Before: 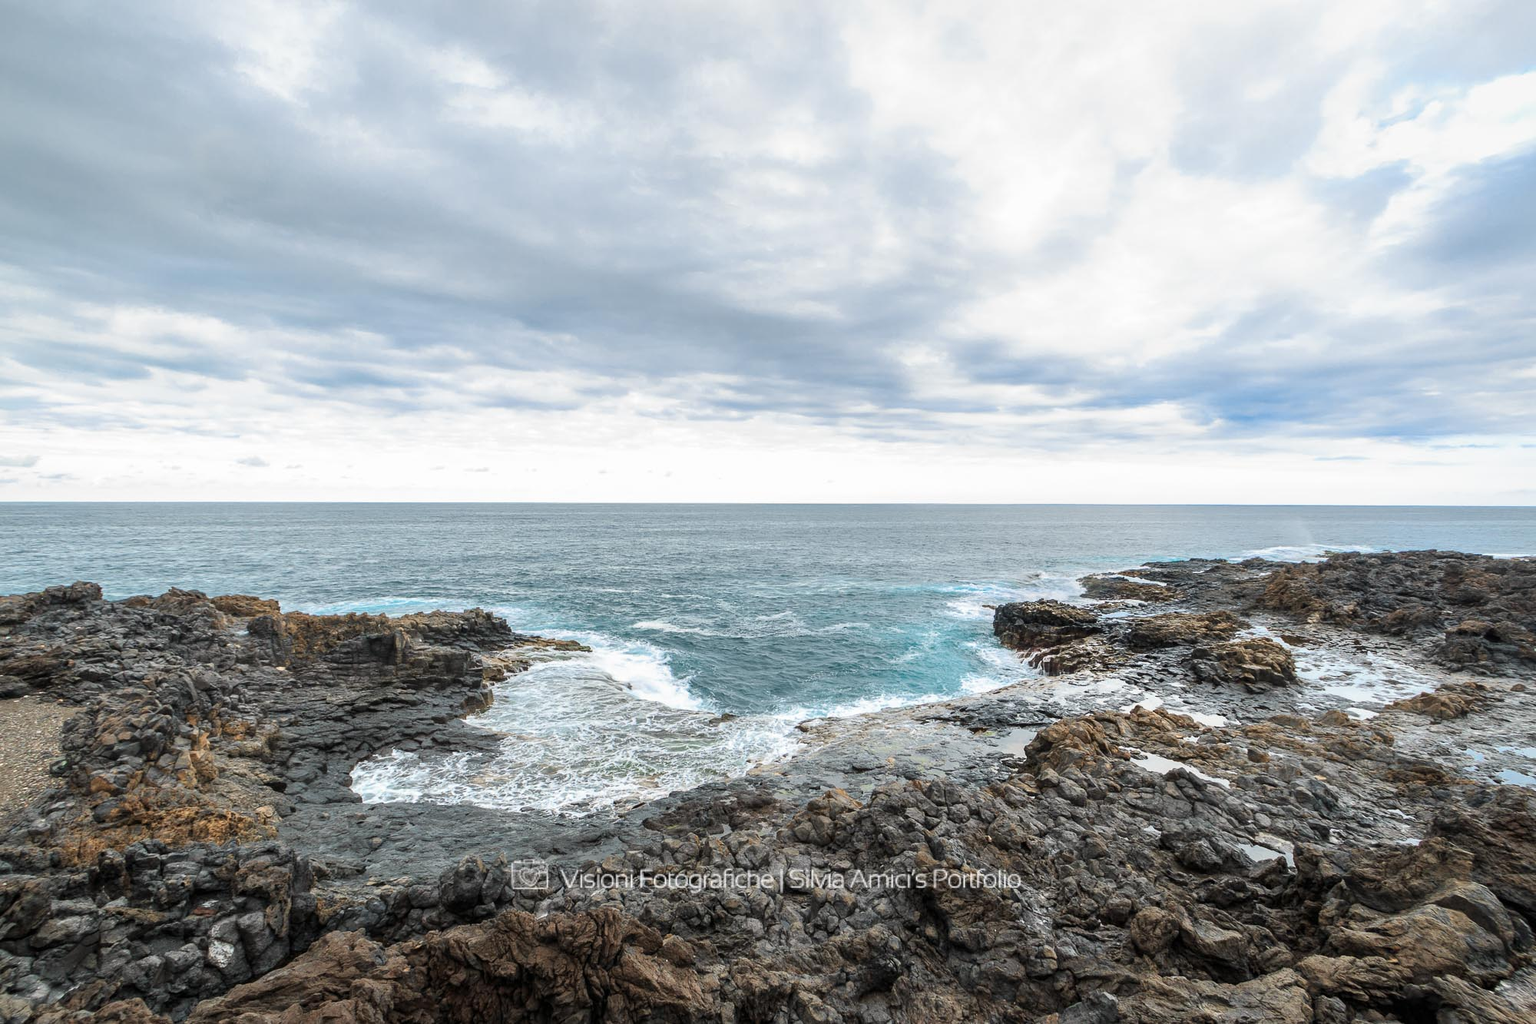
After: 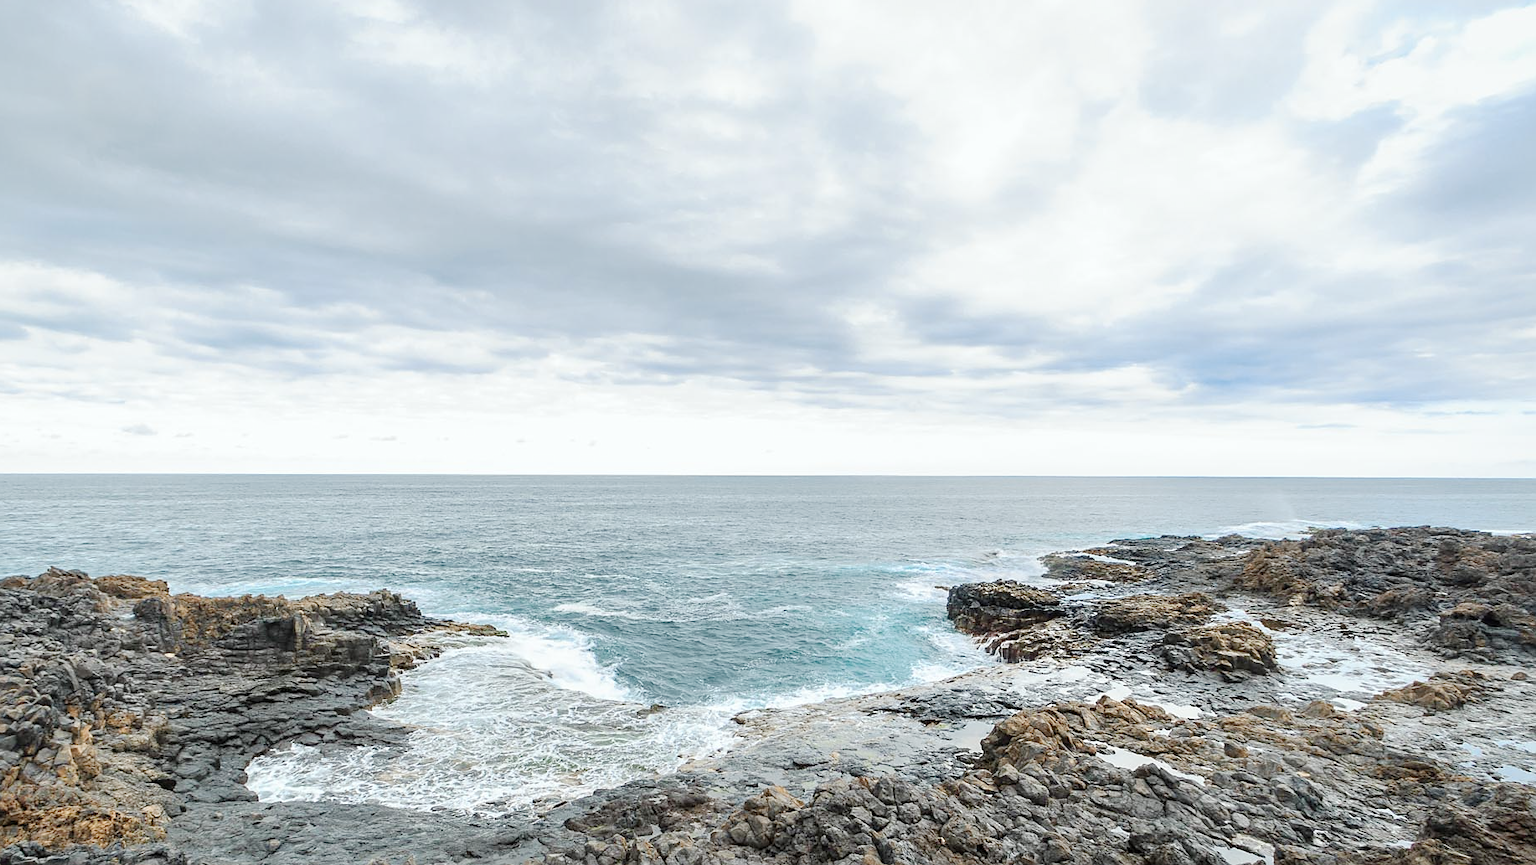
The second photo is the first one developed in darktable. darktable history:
crop: left 8.155%, top 6.611%, bottom 15.385%
white balance: red 0.978, blue 0.999
sharpen: radius 1.559, amount 0.373, threshold 1.271
tone curve: curves: ch0 [(0, 0) (0.003, 0.004) (0.011, 0.015) (0.025, 0.033) (0.044, 0.058) (0.069, 0.091) (0.1, 0.131) (0.136, 0.179) (0.177, 0.233) (0.224, 0.295) (0.277, 0.364) (0.335, 0.434) (0.399, 0.51) (0.468, 0.583) (0.543, 0.654) (0.623, 0.724) (0.709, 0.789) (0.801, 0.852) (0.898, 0.924) (1, 1)], preserve colors none
